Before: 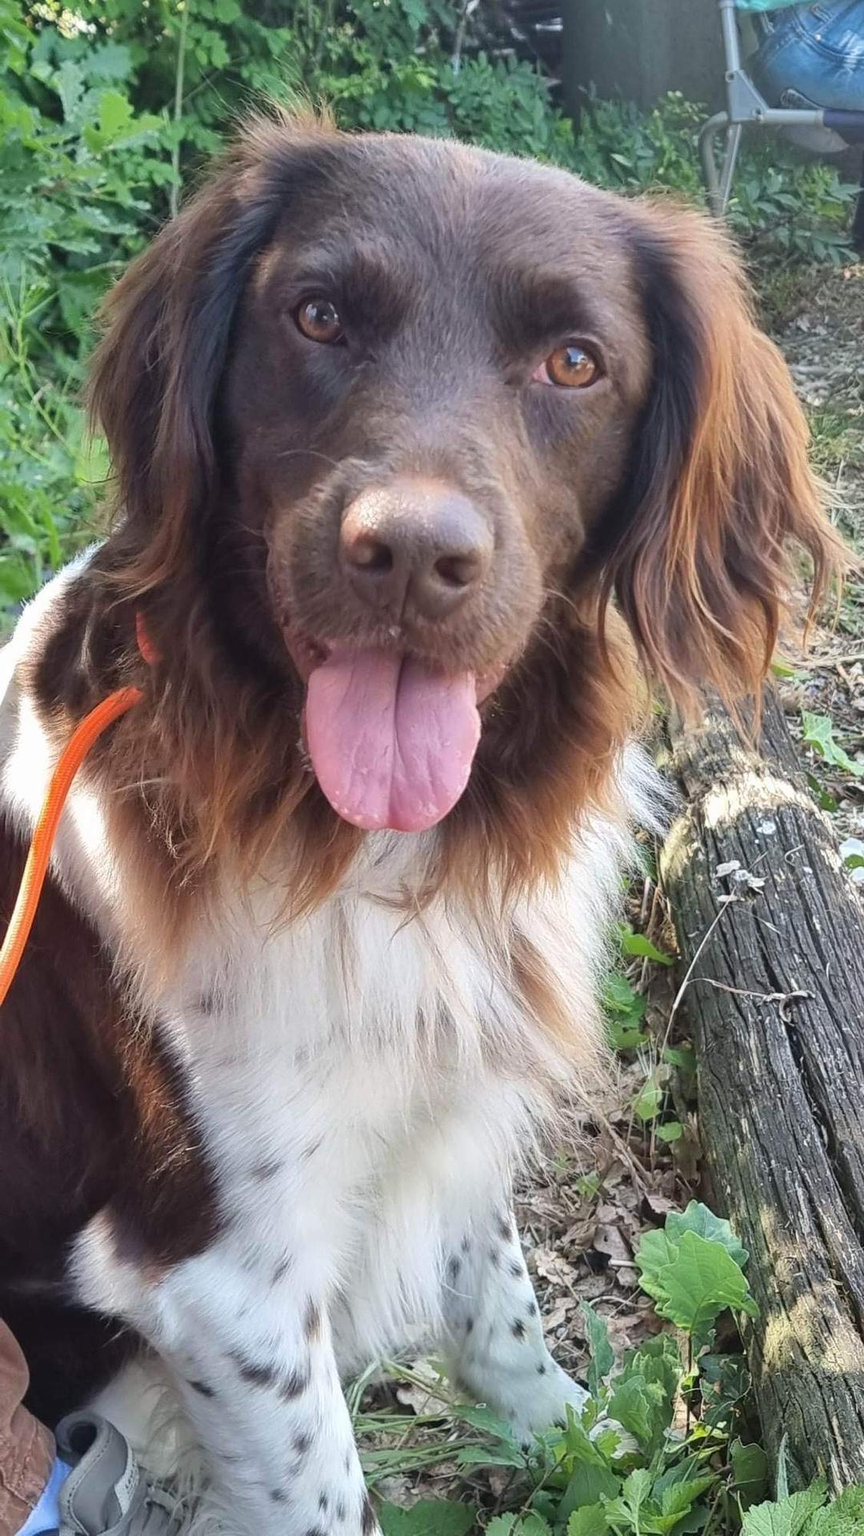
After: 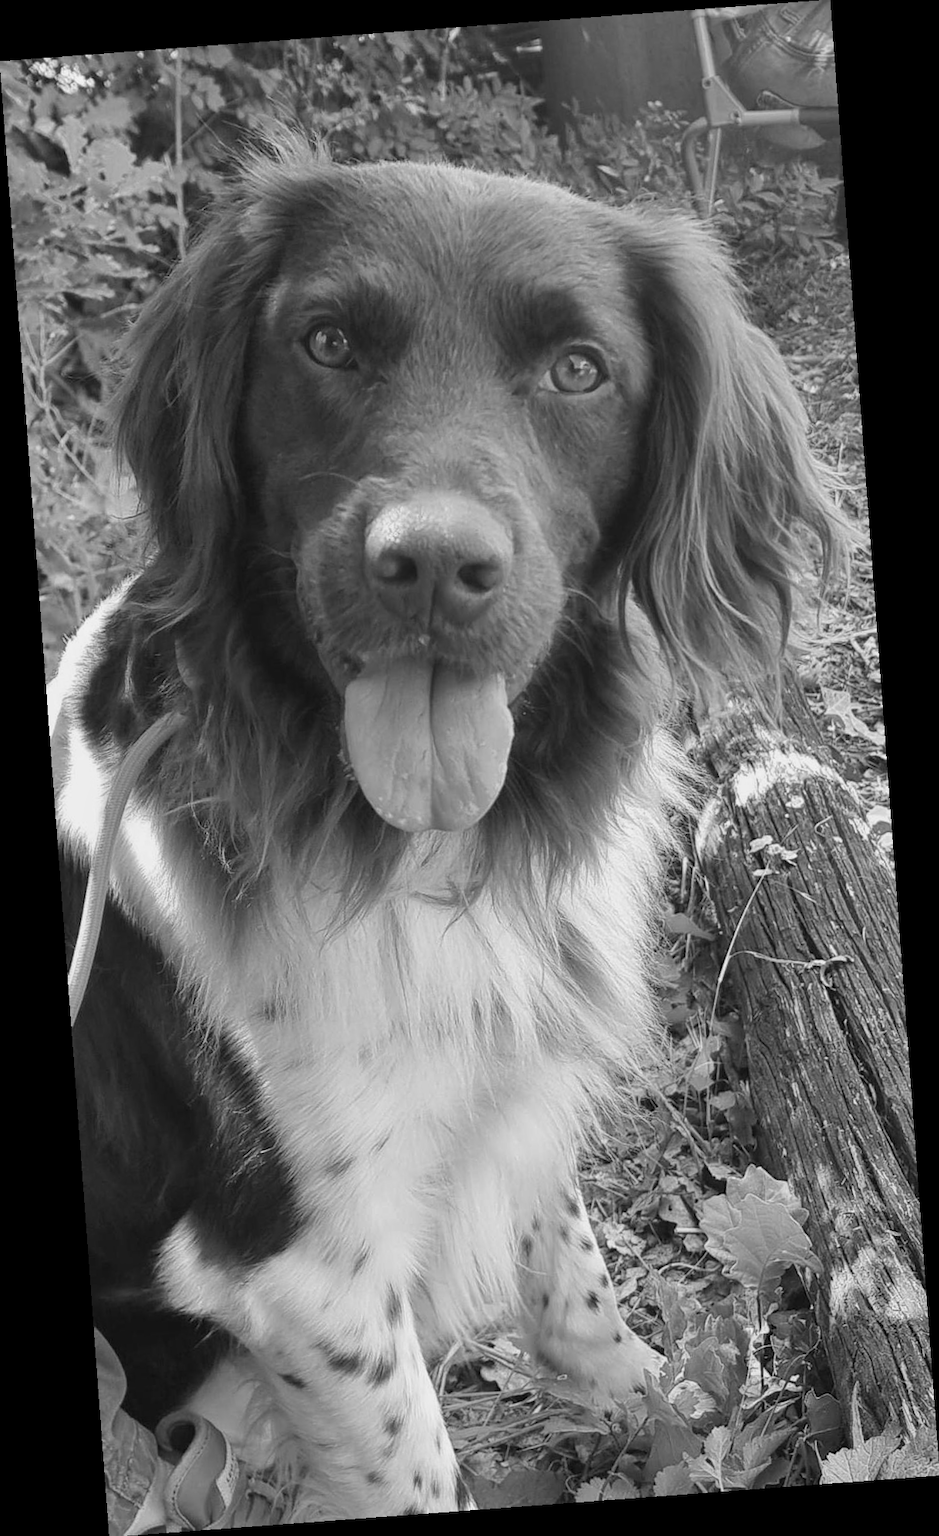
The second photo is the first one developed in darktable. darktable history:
rotate and perspective: rotation -4.25°, automatic cropping off
monochrome: a -71.75, b 75.82
